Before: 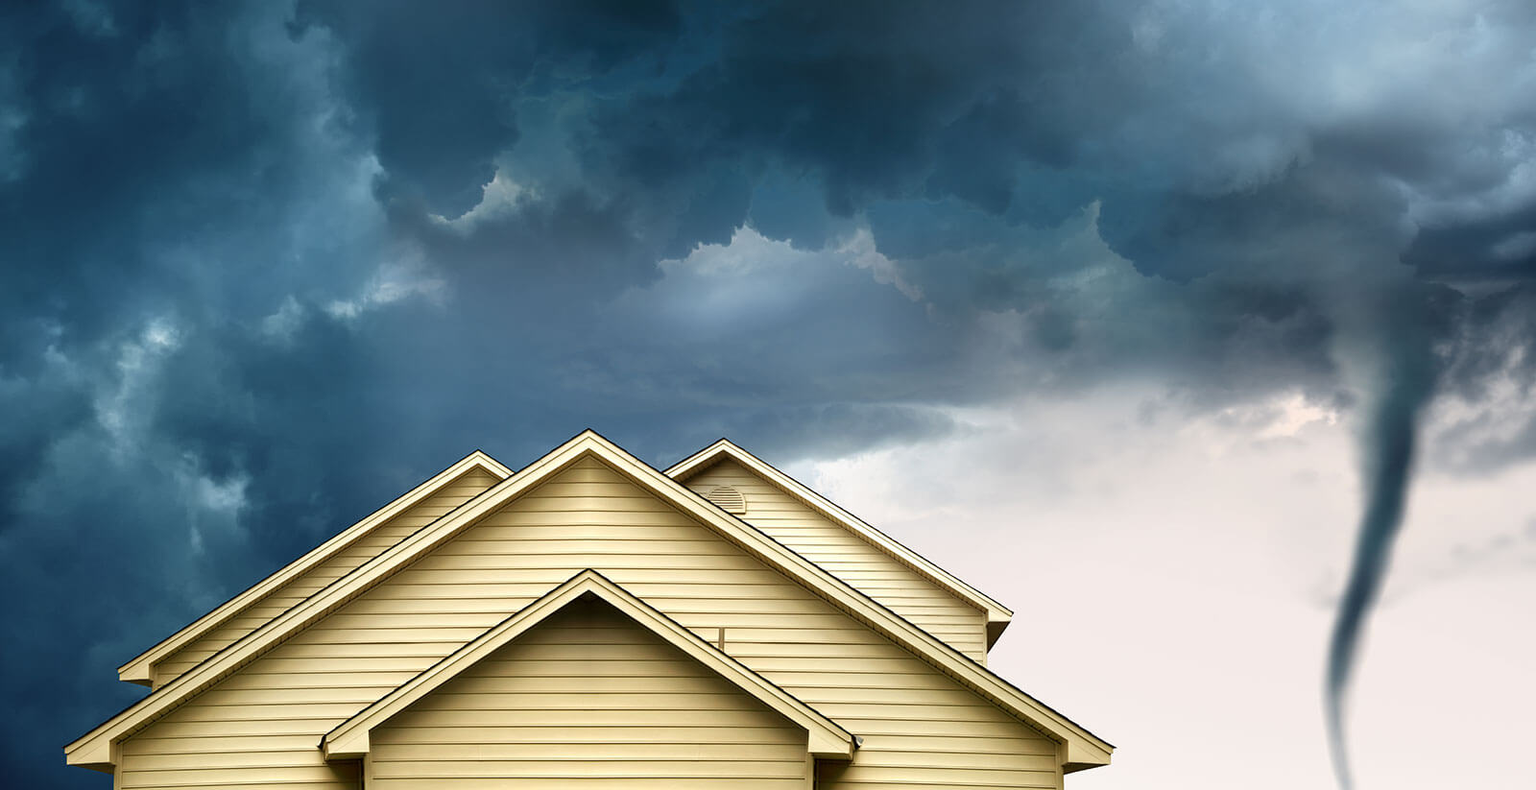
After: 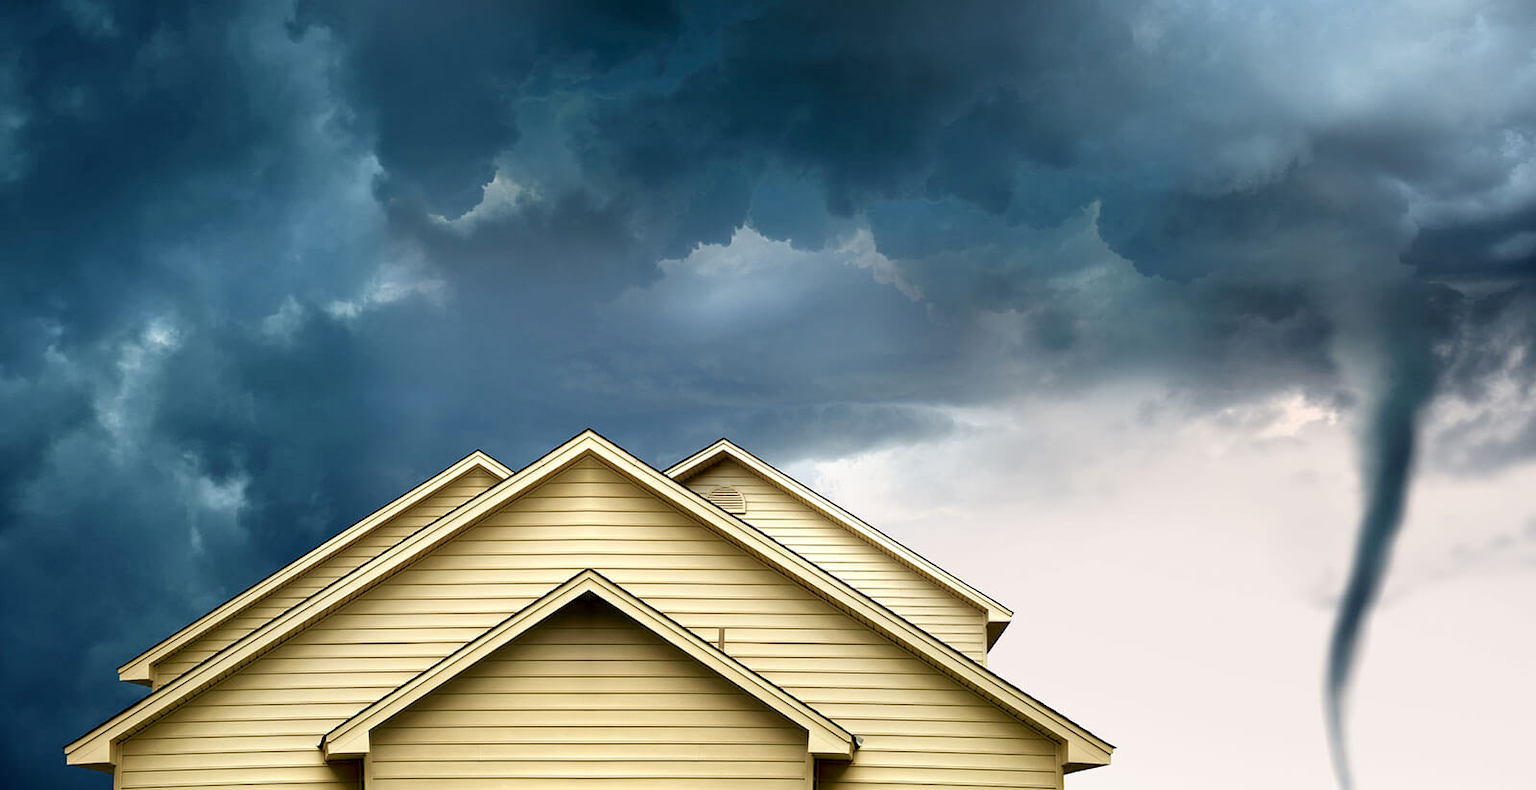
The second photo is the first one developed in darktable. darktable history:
exposure: black level correction 0.004, exposure 0.016 EV, compensate highlight preservation false
